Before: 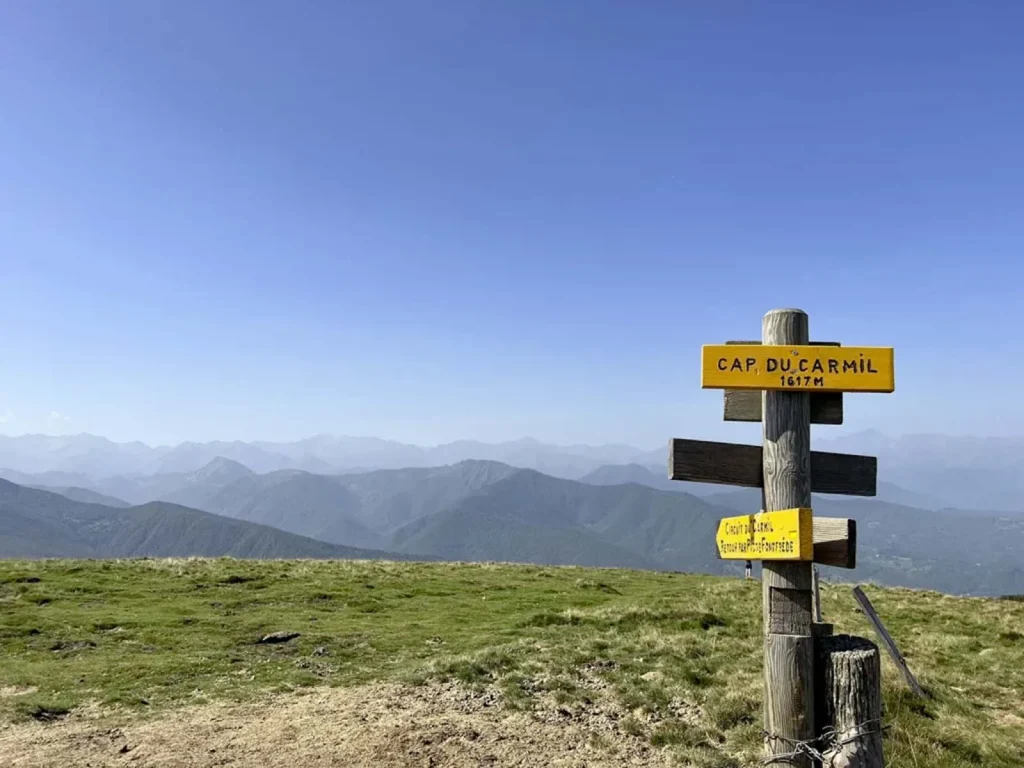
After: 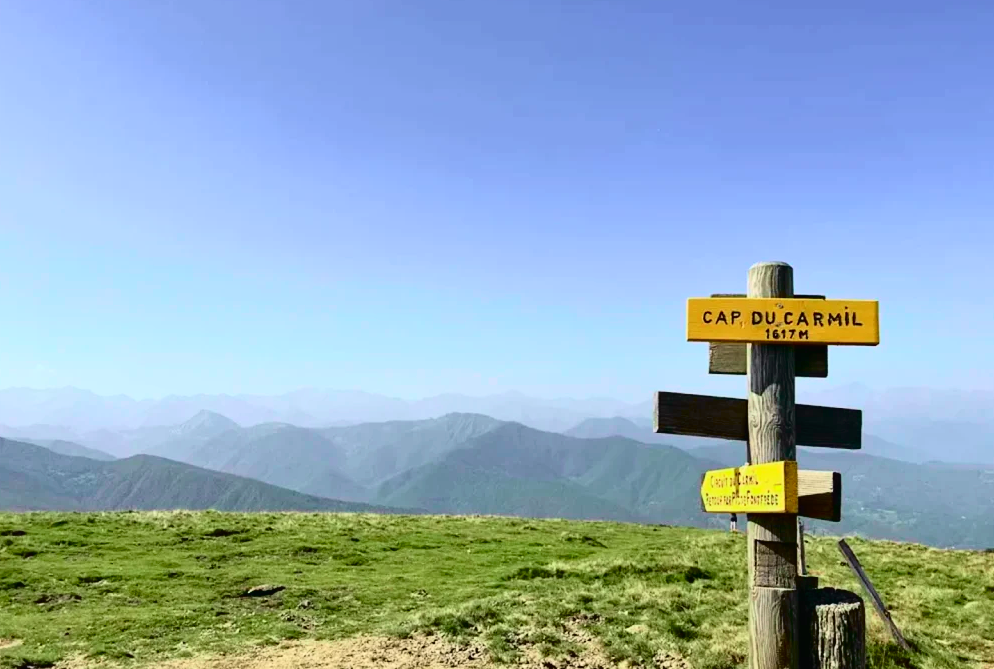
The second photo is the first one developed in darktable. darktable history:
tone curve: curves: ch0 [(0, 0.014) (0.17, 0.099) (0.392, 0.438) (0.725, 0.828) (0.872, 0.918) (1, 0.981)]; ch1 [(0, 0) (0.402, 0.36) (0.488, 0.466) (0.5, 0.499) (0.515, 0.515) (0.574, 0.595) (0.619, 0.65) (0.701, 0.725) (1, 1)]; ch2 [(0, 0) (0.432, 0.422) (0.486, 0.49) (0.503, 0.503) (0.523, 0.554) (0.562, 0.606) (0.644, 0.694) (0.717, 0.753) (1, 0.991)], color space Lab, independent channels
crop: left 1.507%, top 6.147%, right 1.379%, bottom 6.637%
